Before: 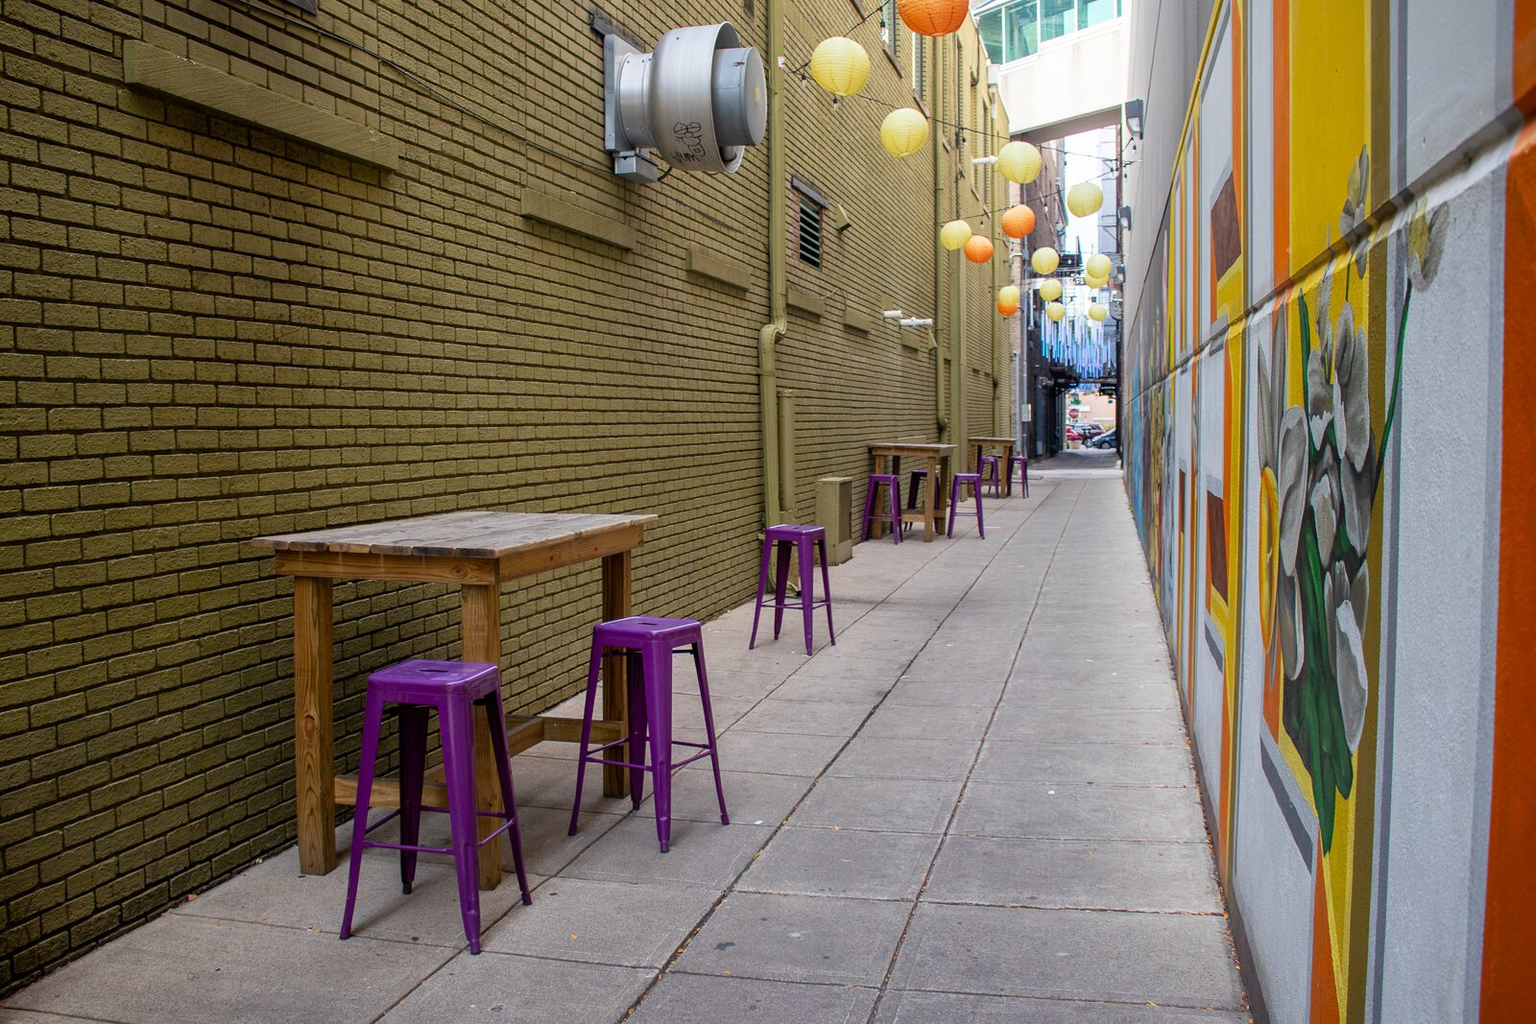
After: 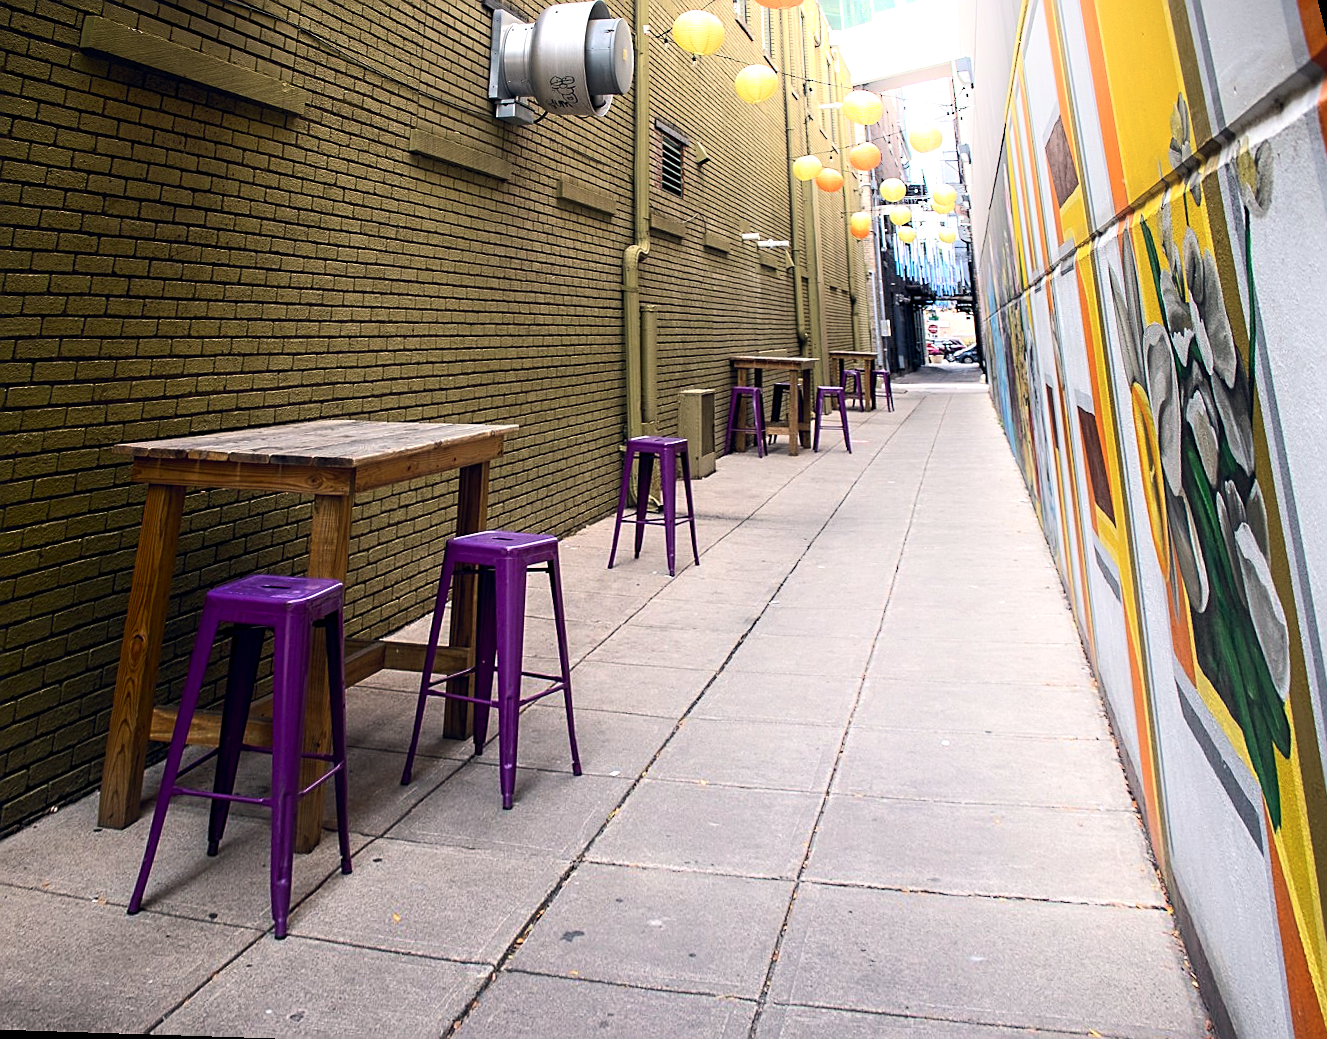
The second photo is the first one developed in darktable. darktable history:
shadows and highlights: shadows -54.3, highlights 86.09, soften with gaussian
tone equalizer: -8 EV -0.75 EV, -7 EV -0.7 EV, -6 EV -0.6 EV, -5 EV -0.4 EV, -3 EV 0.4 EV, -2 EV 0.6 EV, -1 EV 0.7 EV, +0 EV 0.75 EV, edges refinement/feathering 500, mask exposure compensation -1.57 EV, preserve details no
color balance rgb: shadows lift › hue 87.51°, highlights gain › chroma 1.62%, highlights gain › hue 55.1°, global offset › chroma 0.06%, global offset › hue 253.66°, linear chroma grading › global chroma 0.5%
rotate and perspective: rotation 0.72°, lens shift (vertical) -0.352, lens shift (horizontal) -0.051, crop left 0.152, crop right 0.859, crop top 0.019, crop bottom 0.964
sharpen: on, module defaults
